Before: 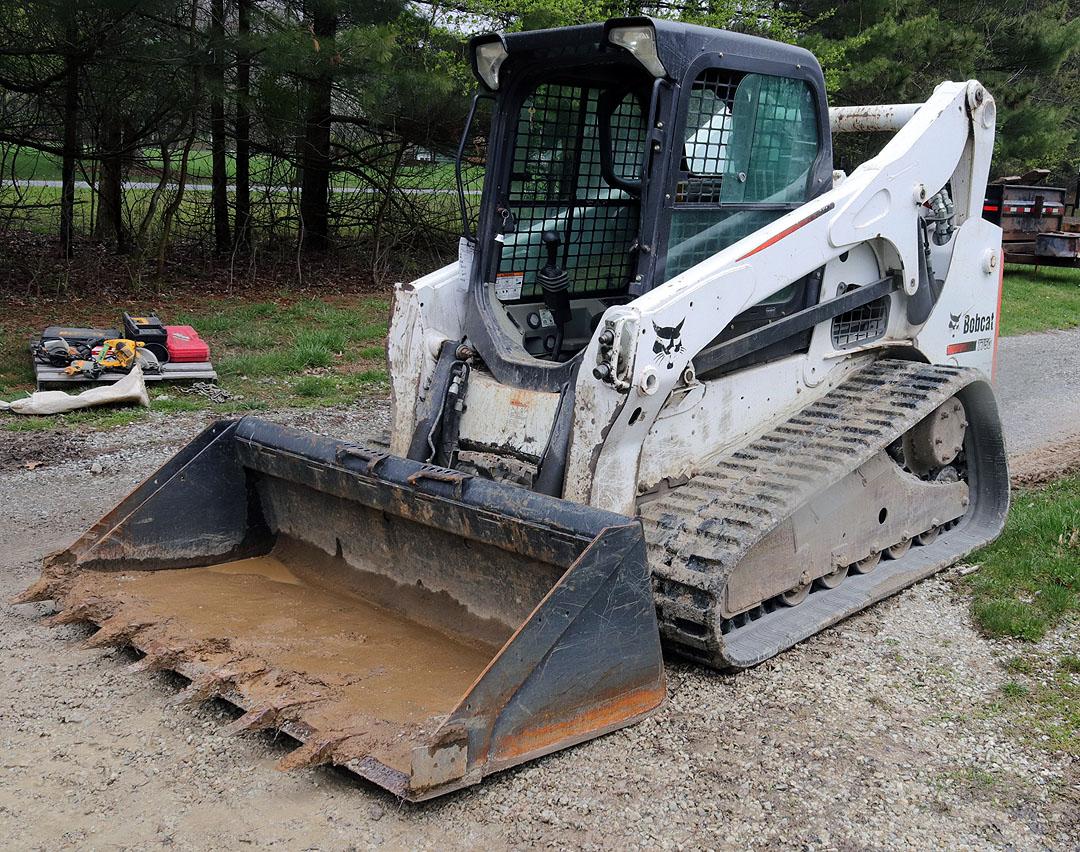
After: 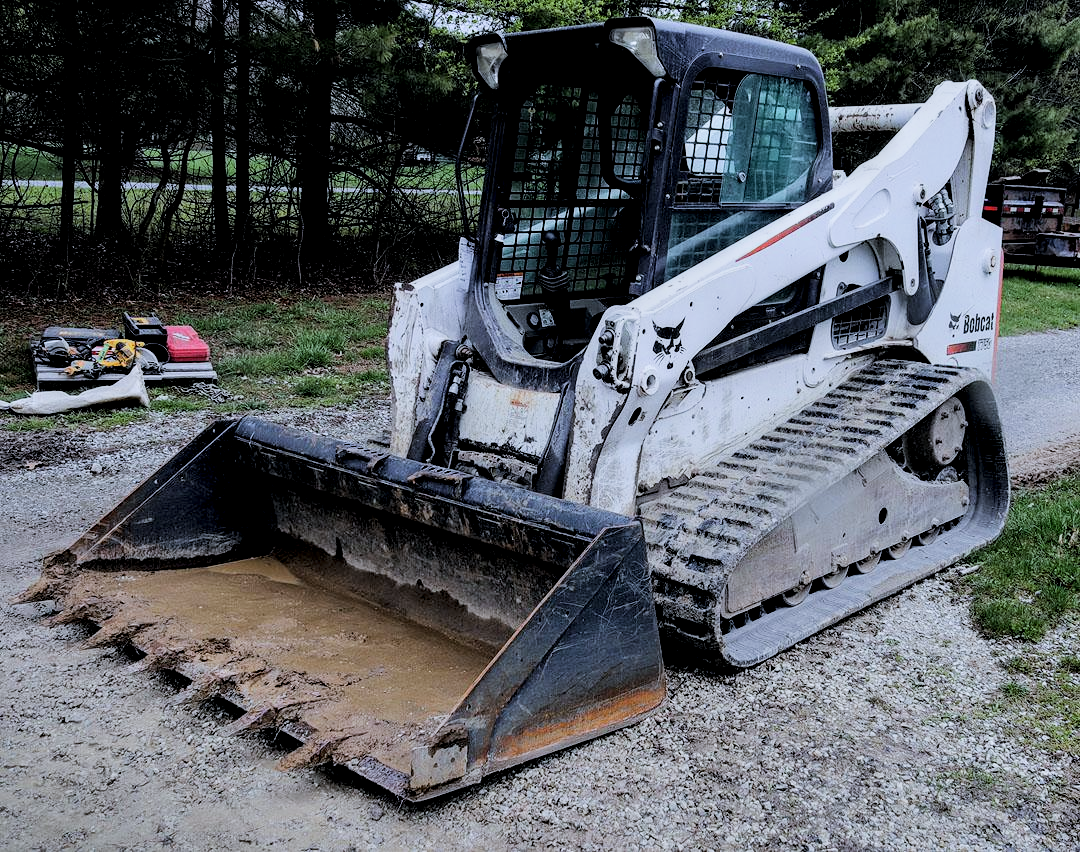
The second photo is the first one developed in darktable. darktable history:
white balance: red 0.926, green 1.003, blue 1.133
shadows and highlights: shadows 20.91, highlights -82.73, soften with gaussian
local contrast: highlights 25%, shadows 75%, midtone range 0.75
filmic rgb: black relative exposure -5 EV, hardness 2.88, contrast 1.3, highlights saturation mix -30%
